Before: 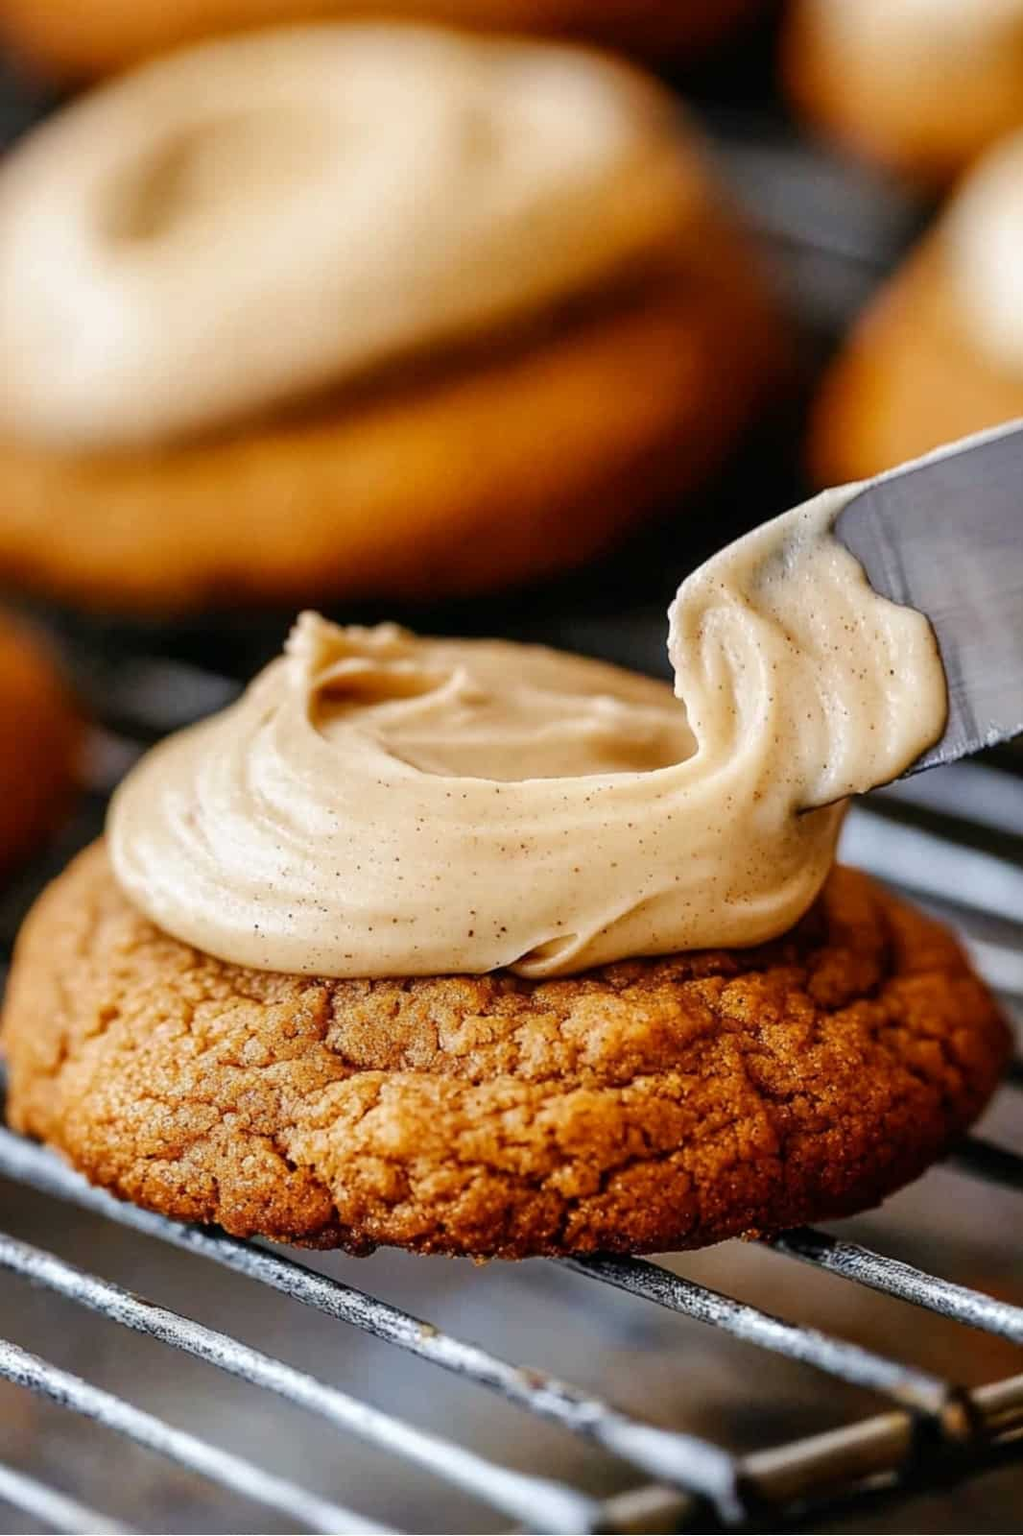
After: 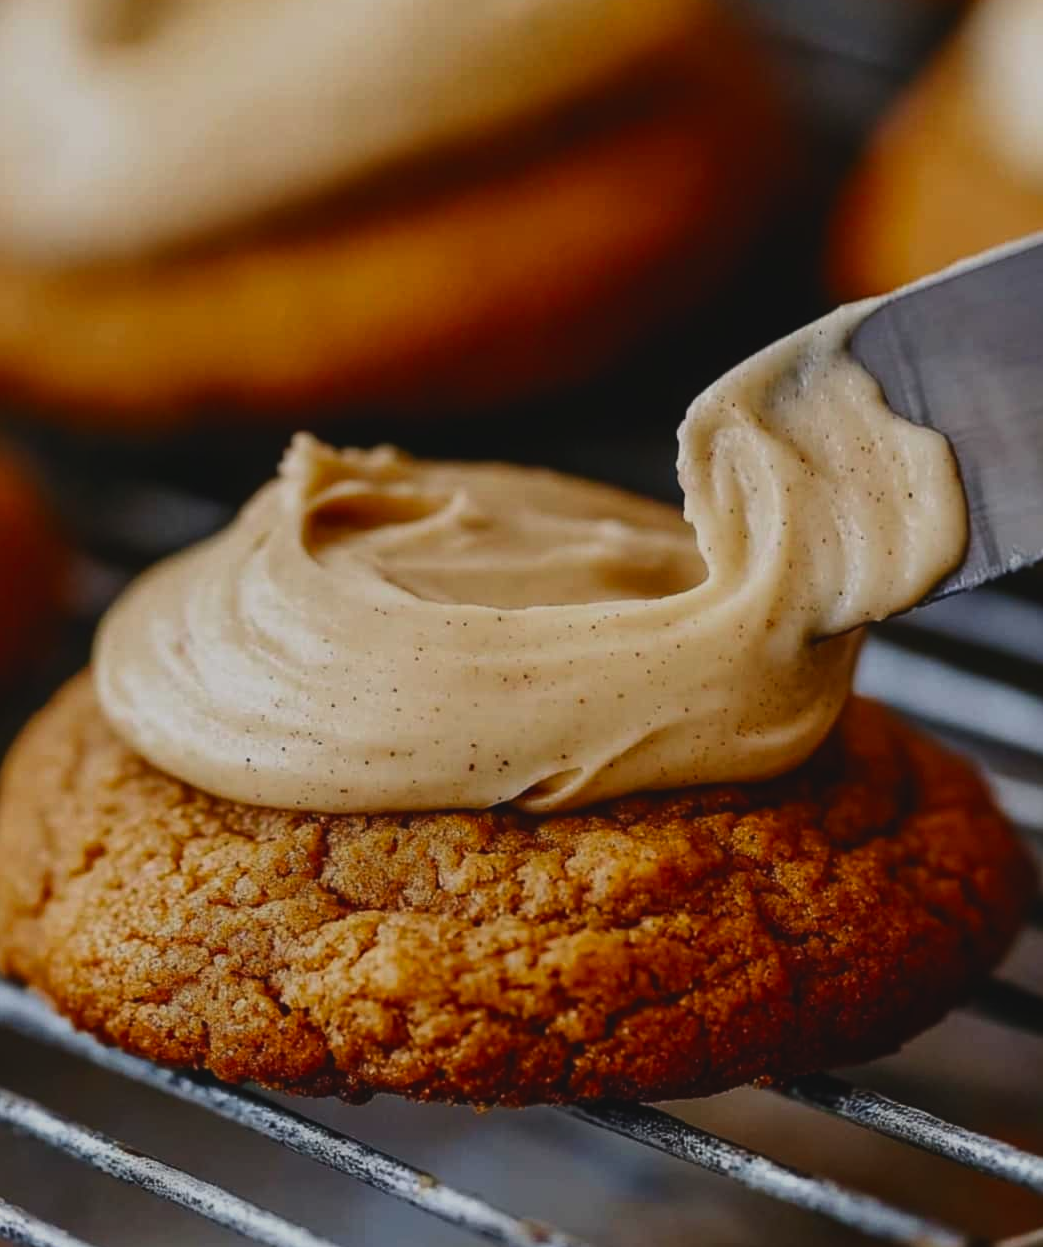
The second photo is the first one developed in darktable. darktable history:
crop and rotate: left 1.814%, top 12.818%, right 0.25%, bottom 9.225%
contrast brightness saturation: contrast 0.18, saturation 0.3
exposure: black level correction -0.016, exposure -1.018 EV, compensate highlight preservation false
